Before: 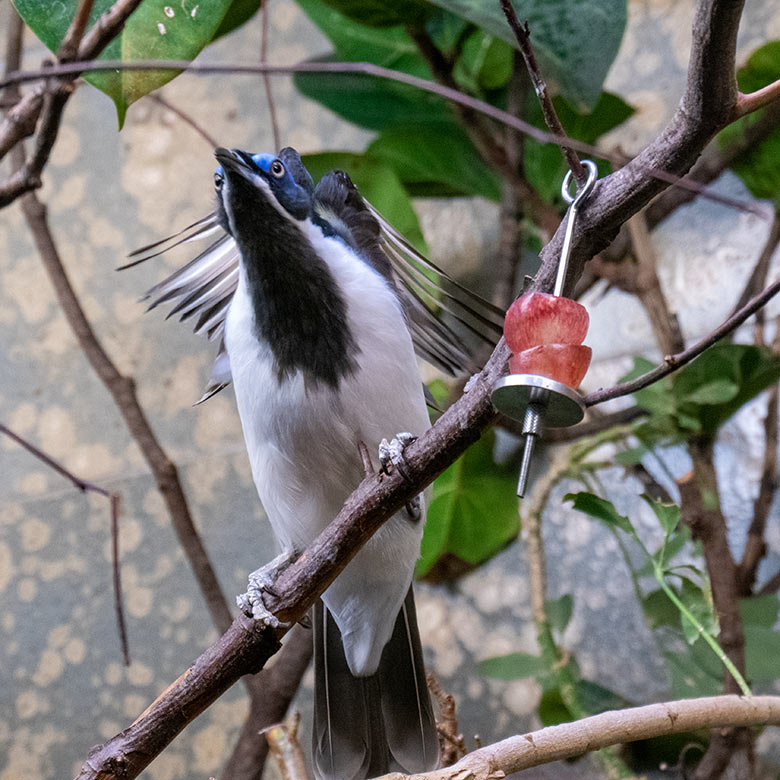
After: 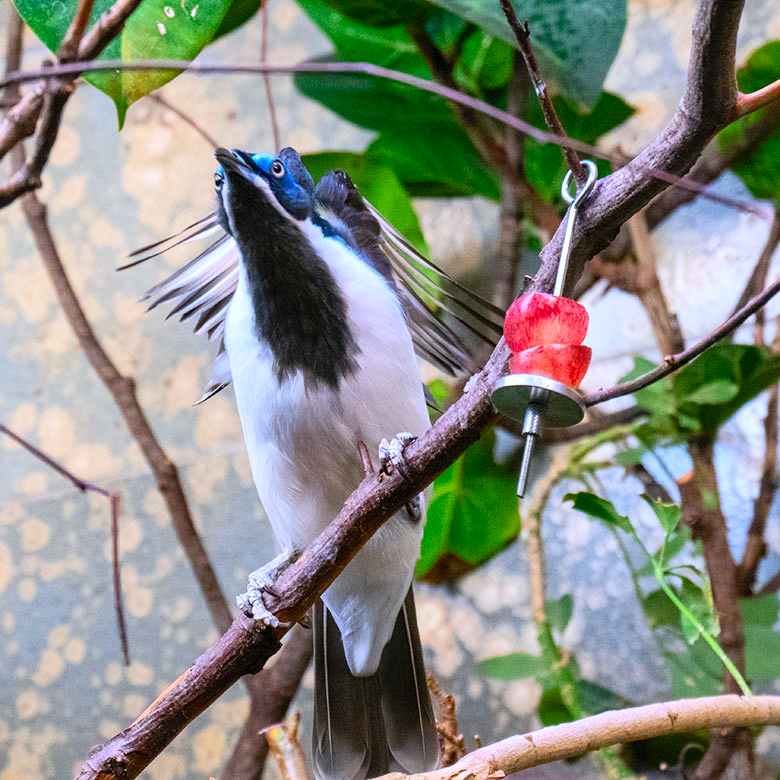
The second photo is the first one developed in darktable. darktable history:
tone equalizer: on, module defaults
contrast brightness saturation: contrast 0.2, brightness 0.2, saturation 0.8
white balance: red 0.982, blue 1.018
